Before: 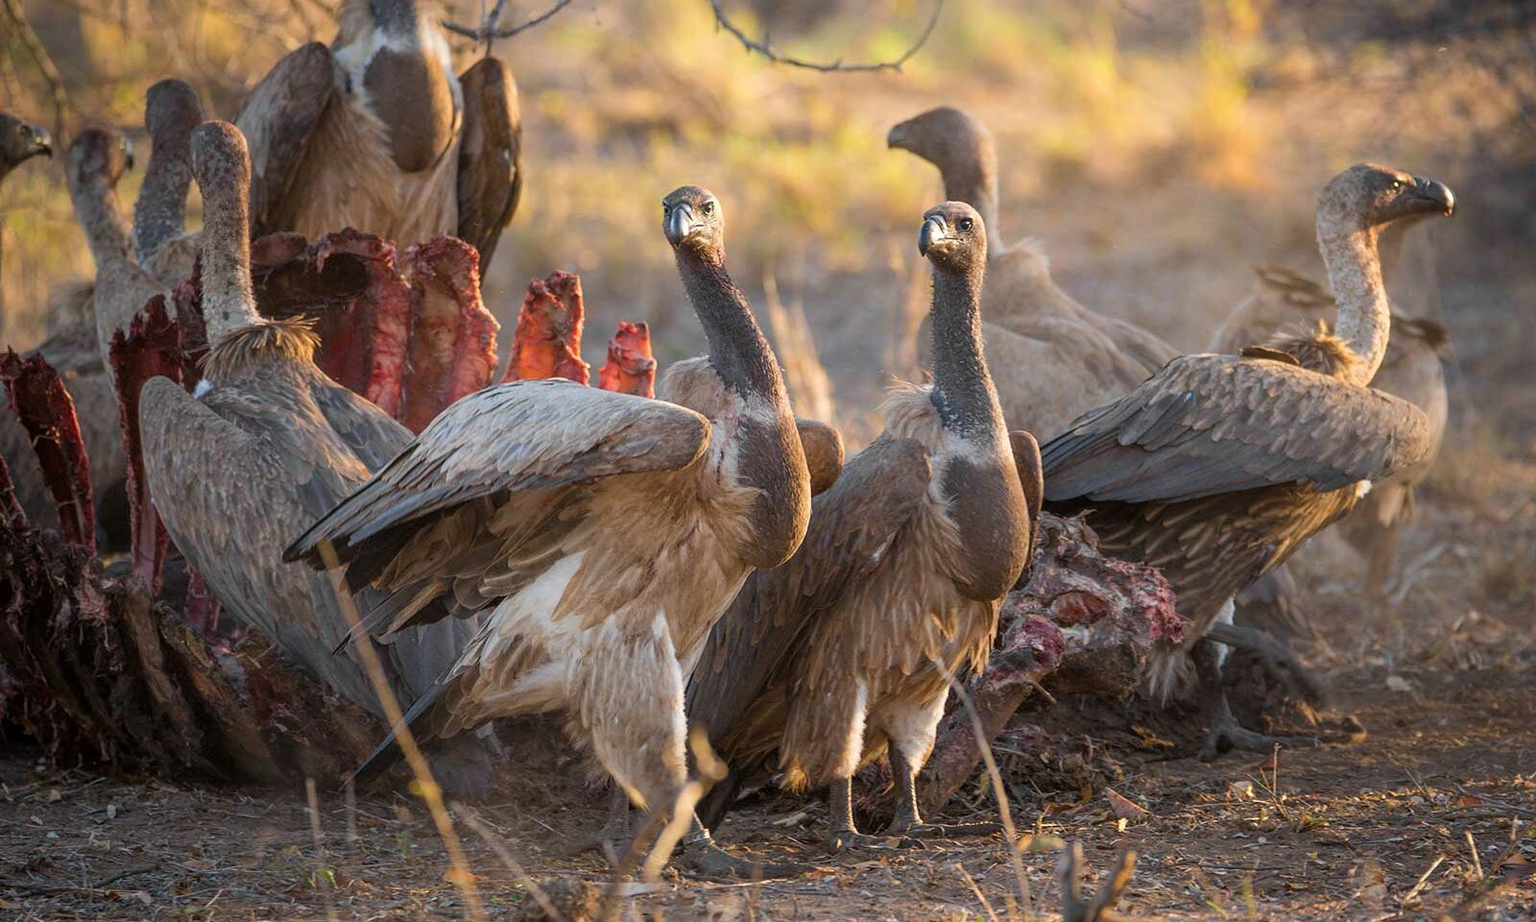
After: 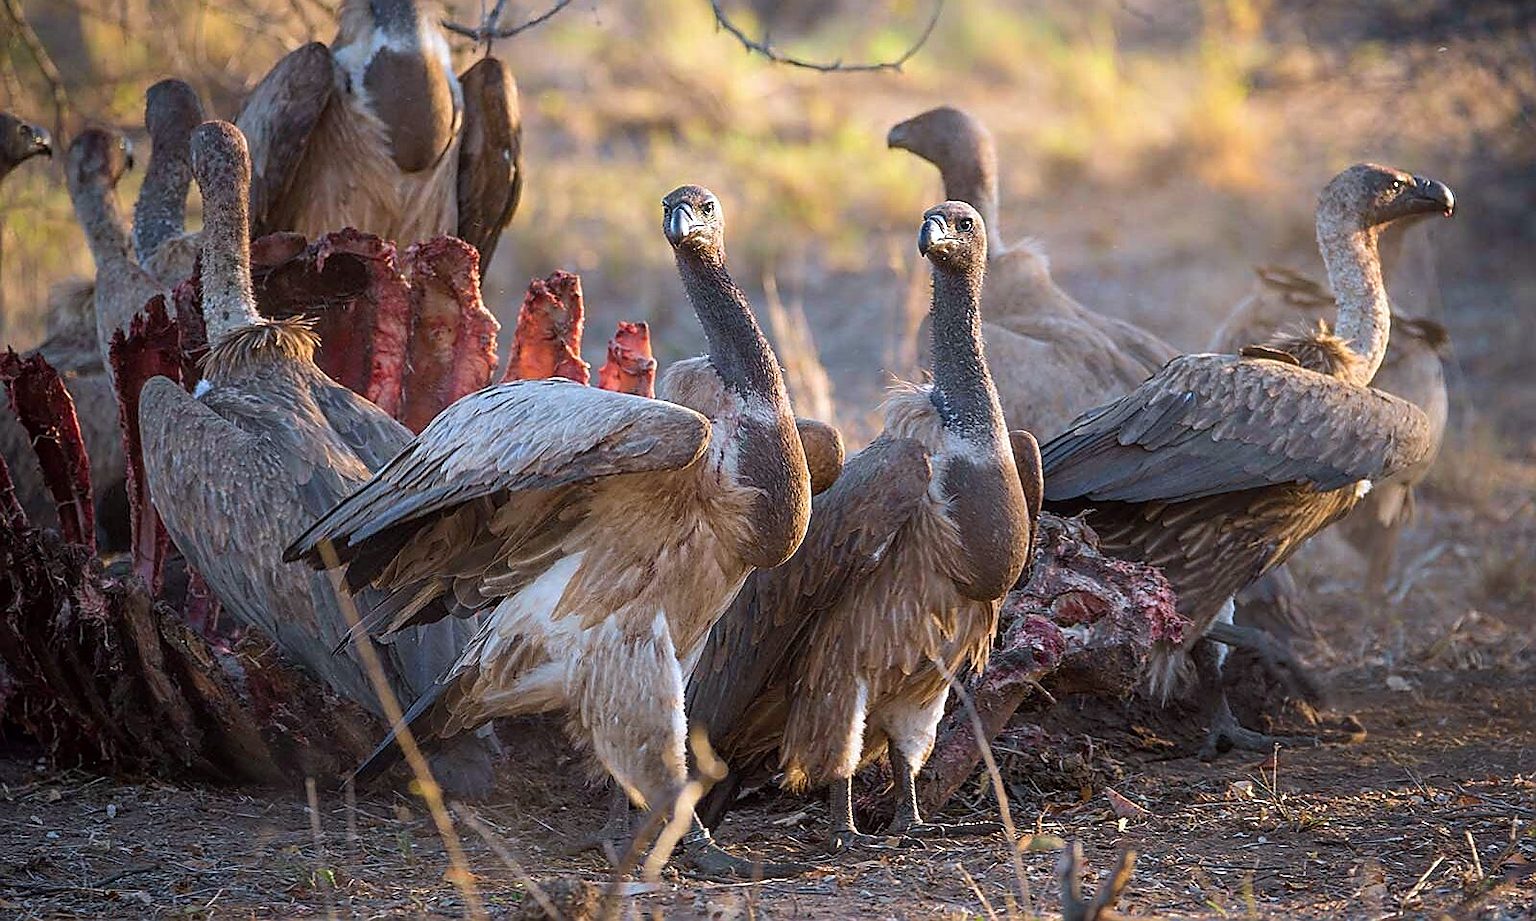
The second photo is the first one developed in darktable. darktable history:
color balance: lift [1, 1, 0.999, 1.001], gamma [1, 1.003, 1.005, 0.995], gain [1, 0.992, 0.988, 1.012], contrast 5%, output saturation 110%
sharpen: radius 1.4, amount 1.25, threshold 0.7
color calibration: illuminant as shot in camera, x 0.369, y 0.376, temperature 4328.46 K, gamut compression 3
